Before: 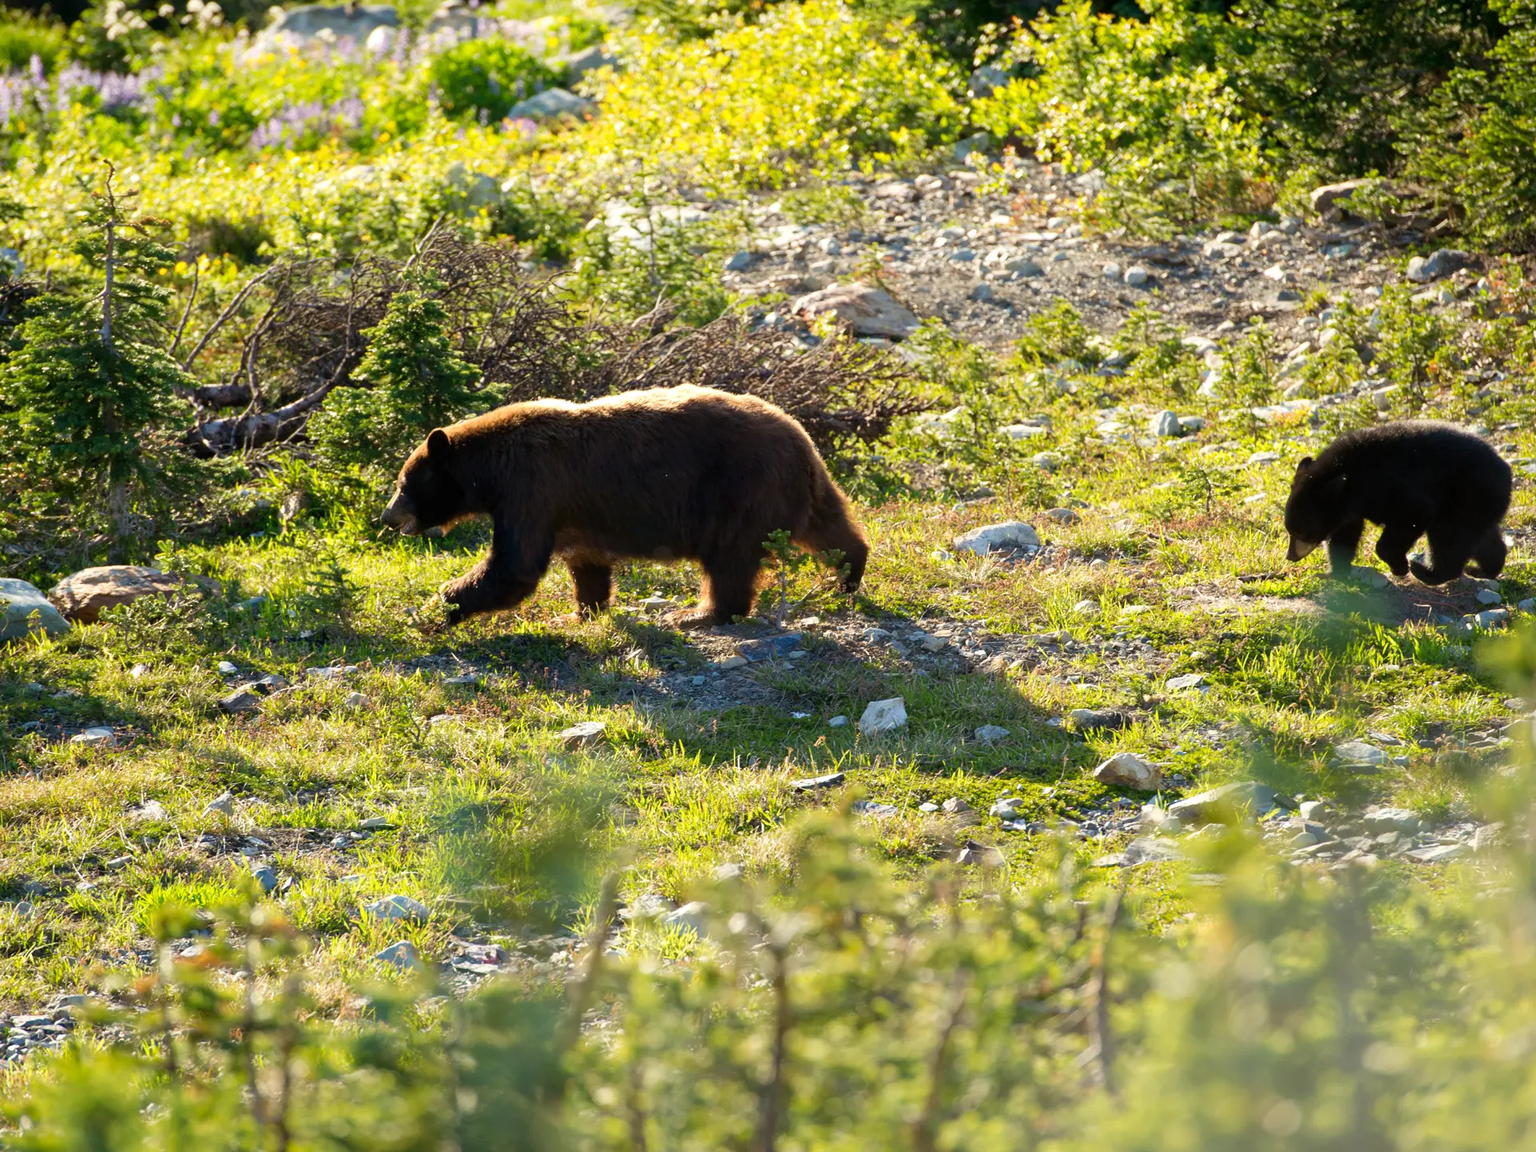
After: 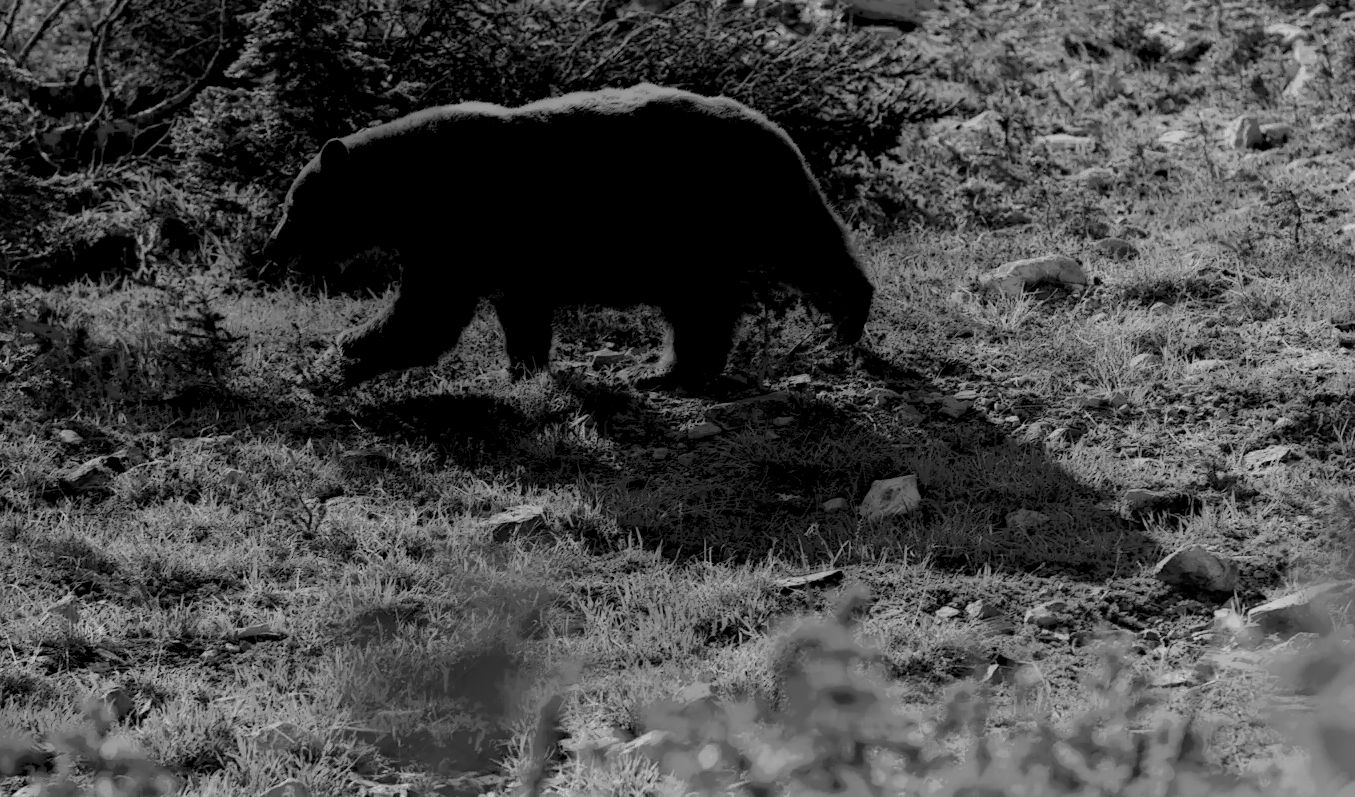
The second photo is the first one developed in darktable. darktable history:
color correction: highlights a* 14.46, highlights b* 5.85, shadows a* -5.53, shadows b* -15.24, saturation 0.85
color balance rgb: shadows lift › chroma 2%, shadows lift › hue 217.2°, power › hue 60°, highlights gain › chroma 1%, highlights gain › hue 69.6°, global offset › luminance -0.5%, perceptual saturation grading › global saturation 15%, global vibrance 15%
crop: left 11.123%, top 27.61%, right 18.3%, bottom 17.034%
monochrome: size 1
local contrast: highlights 0%, shadows 198%, detail 164%, midtone range 0.001
shadows and highlights: shadows 25, highlights -25
color contrast: green-magenta contrast 0.85, blue-yellow contrast 1.25, unbound 0
contrast brightness saturation: contrast 0.04, saturation 0.16
